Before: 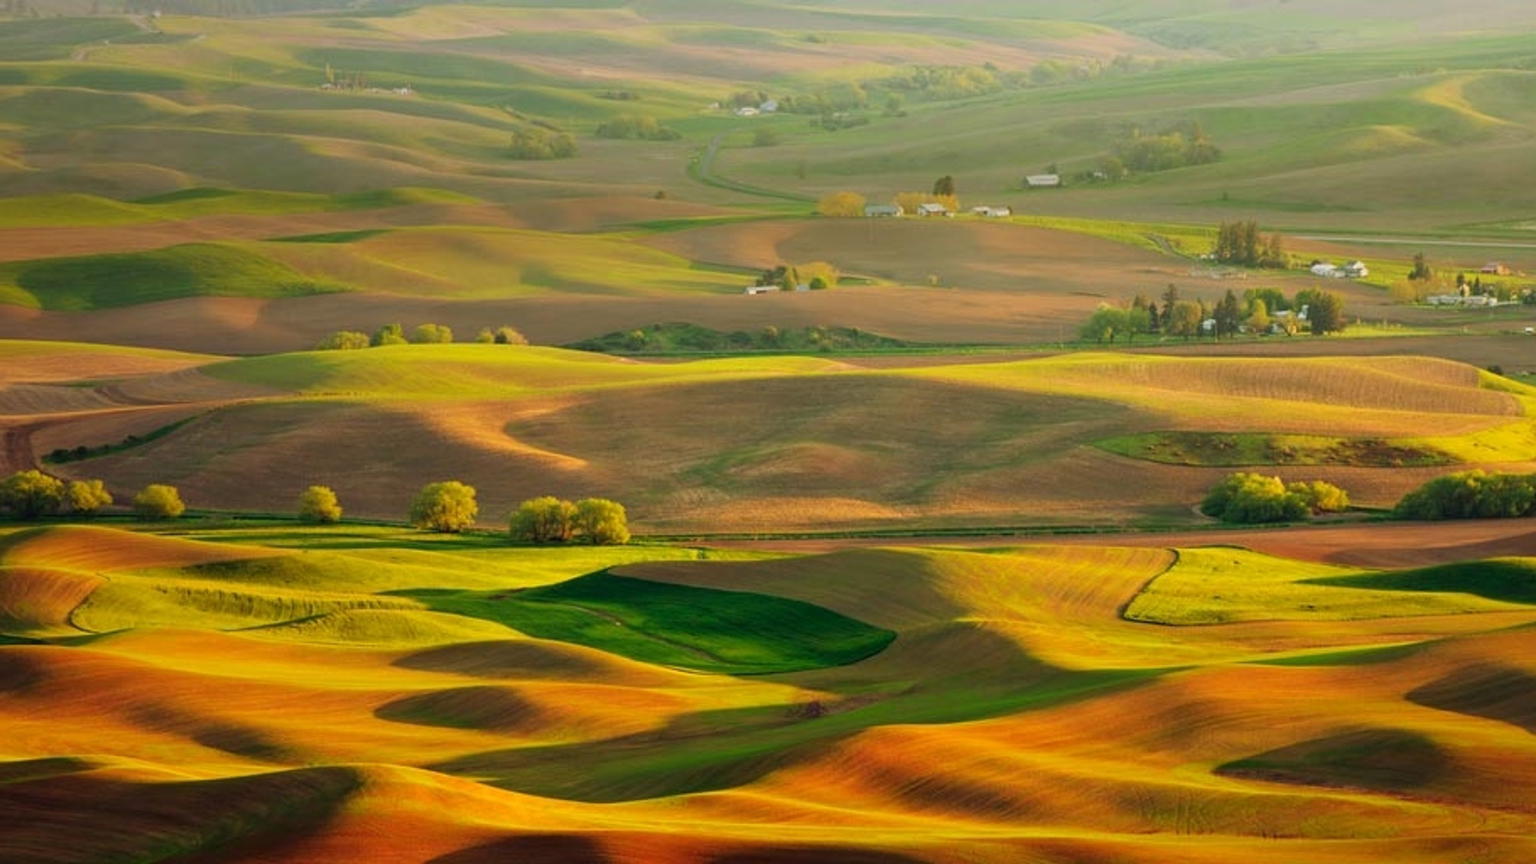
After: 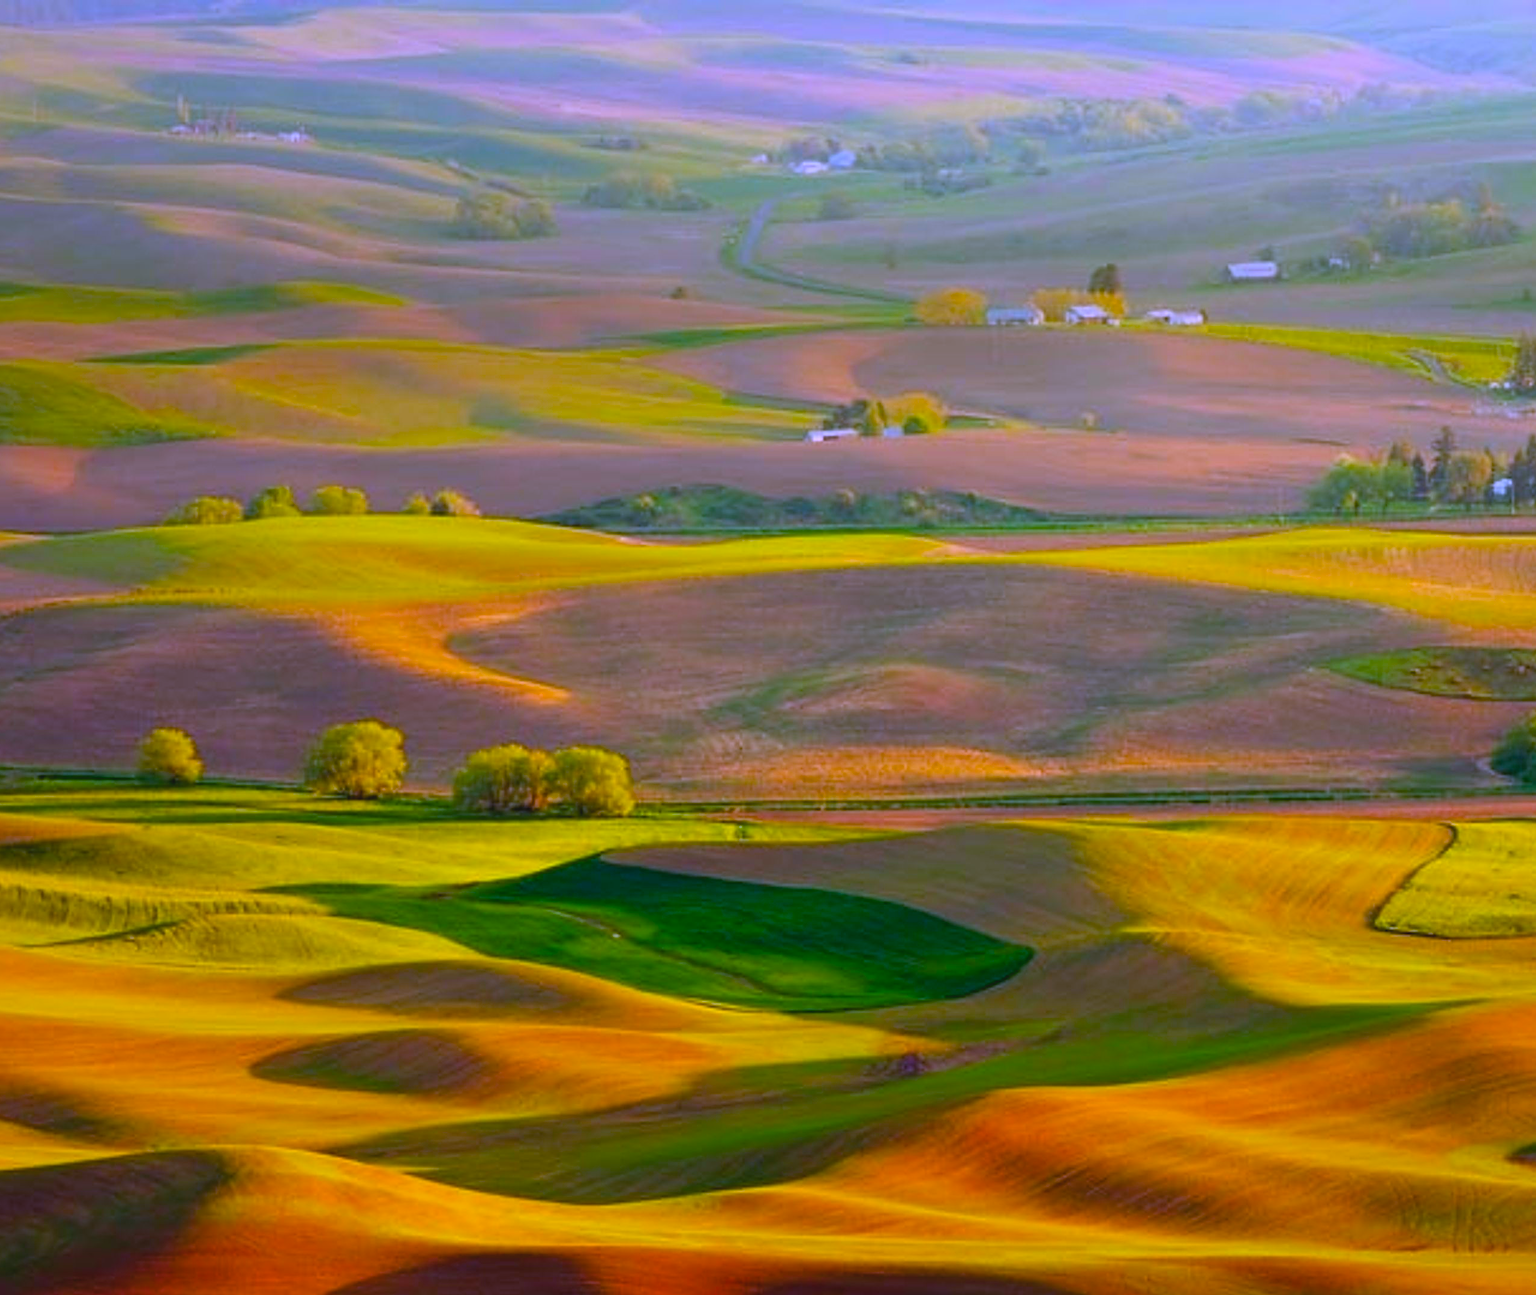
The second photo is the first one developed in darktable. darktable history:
crop and rotate: left 13.537%, right 19.796%
white balance: red 0.98, blue 1.61
color balance rgb: linear chroma grading › global chroma 15%, perceptual saturation grading › global saturation 30%
sharpen: on, module defaults
tone equalizer: on, module defaults
contrast brightness saturation: contrast -0.11
